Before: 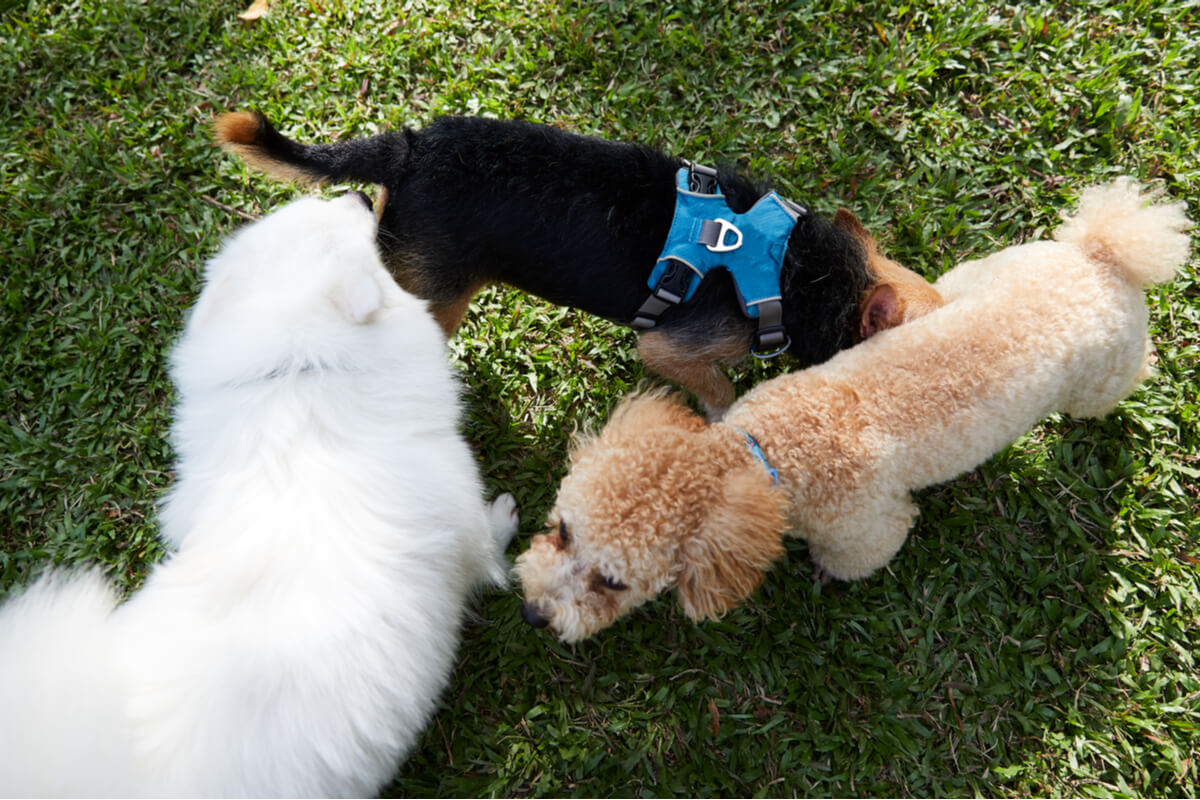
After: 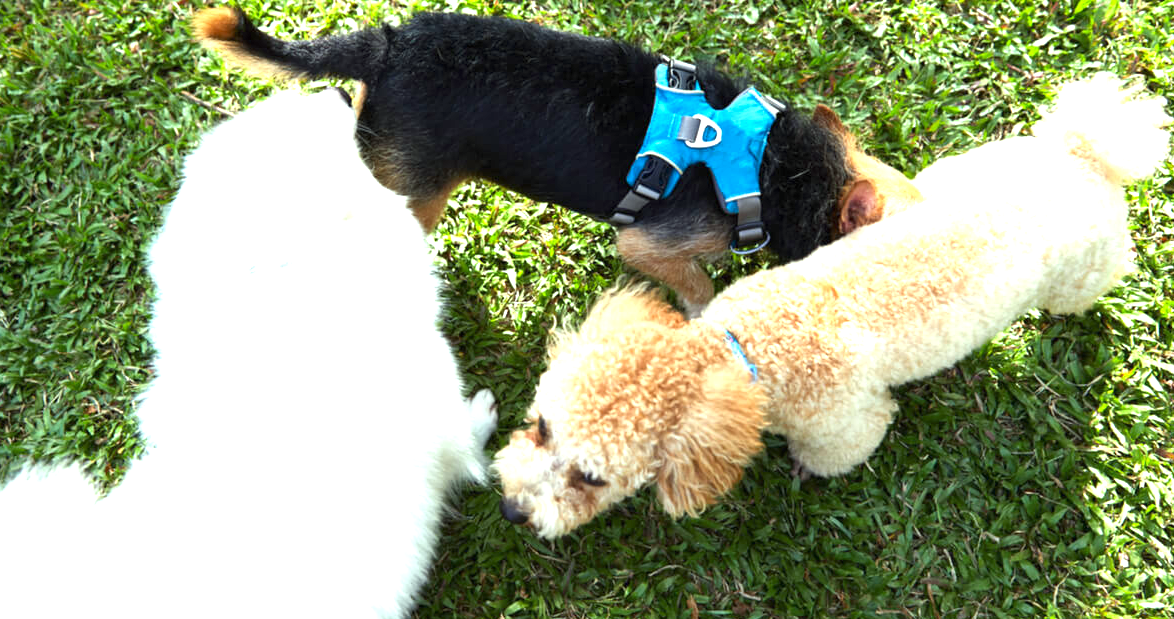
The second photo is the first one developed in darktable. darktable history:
exposure: black level correction 0, exposure 1.461 EV, compensate highlight preservation false
color correction: highlights a* -8.57, highlights b* 3.5
crop and rotate: left 1.808%, top 13.003%, right 0.276%, bottom 9.559%
